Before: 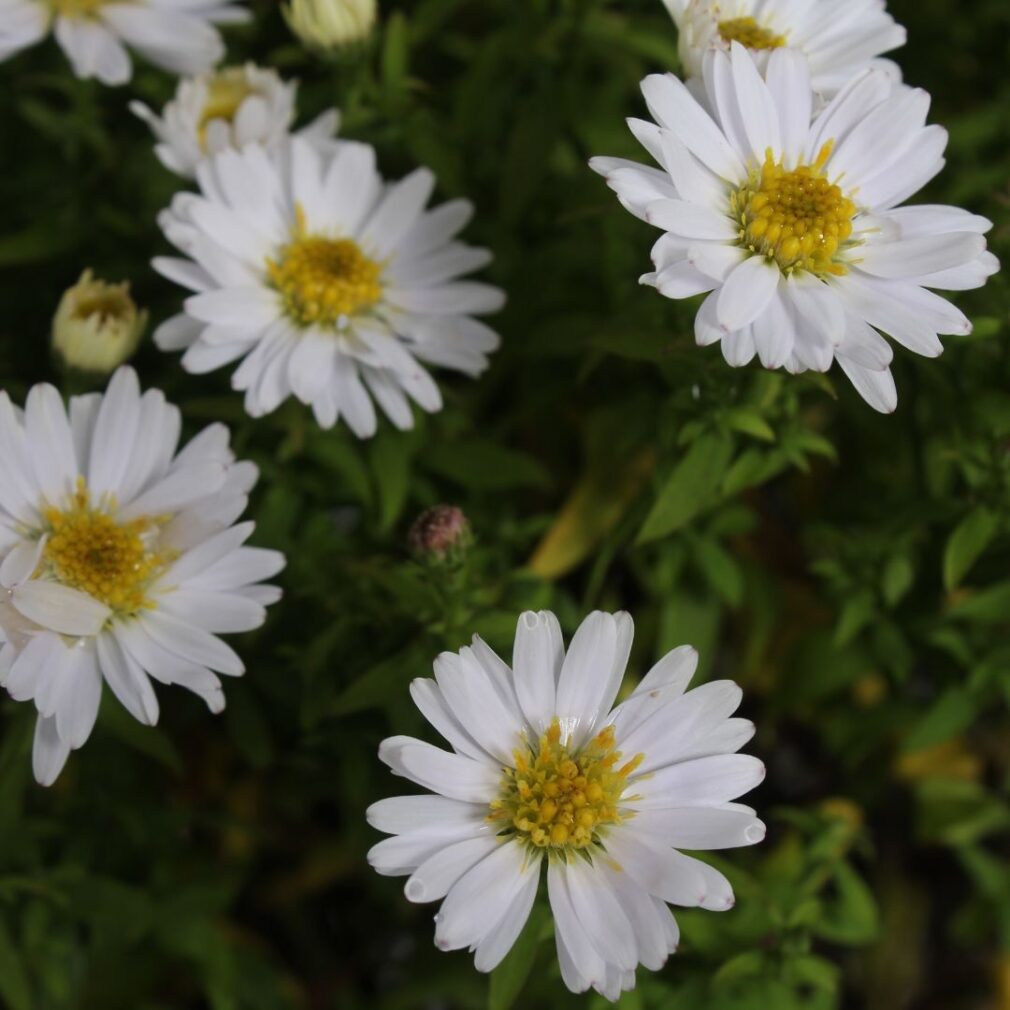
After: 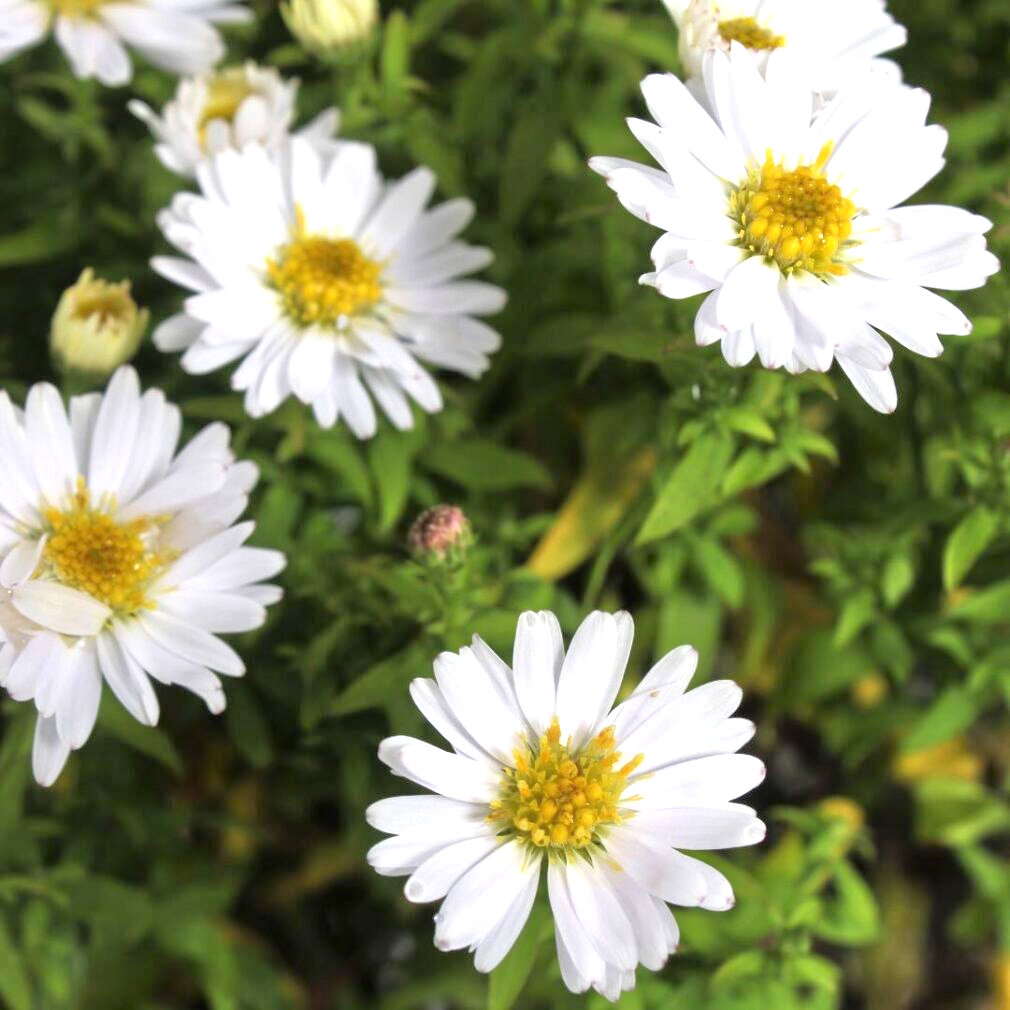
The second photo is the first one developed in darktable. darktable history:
exposure: black level correction 0, exposure 1.1 EV, compensate highlight preservation false
tone equalizer: -7 EV 0.15 EV, -6 EV 0.6 EV, -5 EV 1.15 EV, -4 EV 1.33 EV, -3 EV 1.15 EV, -2 EV 0.6 EV, -1 EV 0.15 EV, mask exposure compensation -0.5 EV
